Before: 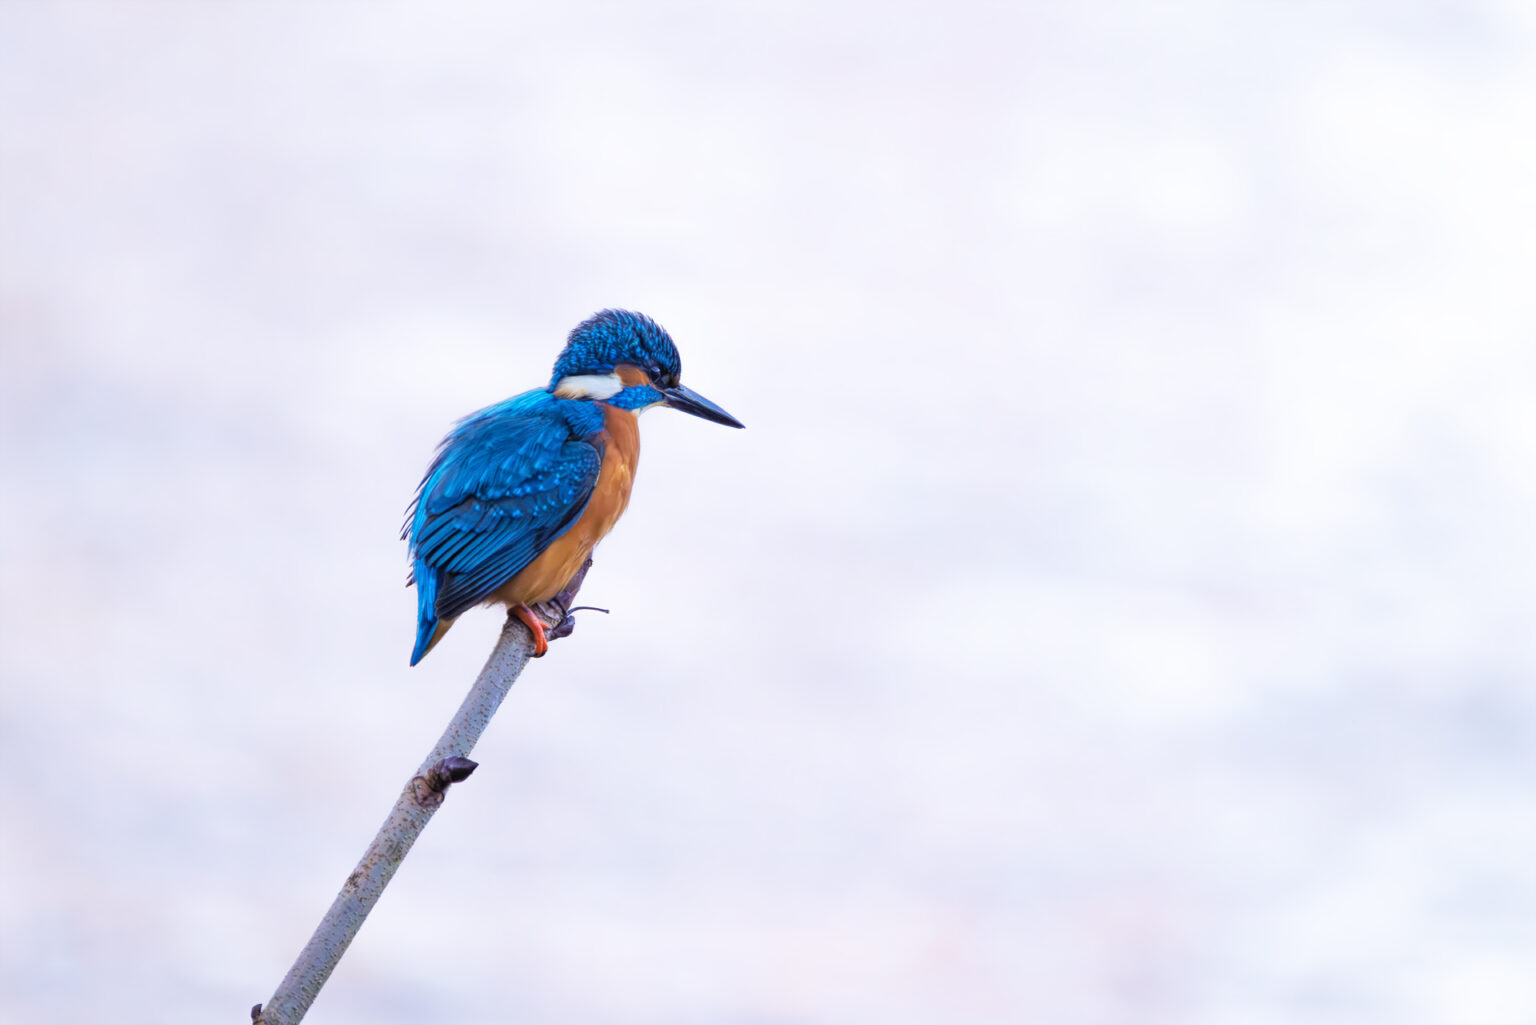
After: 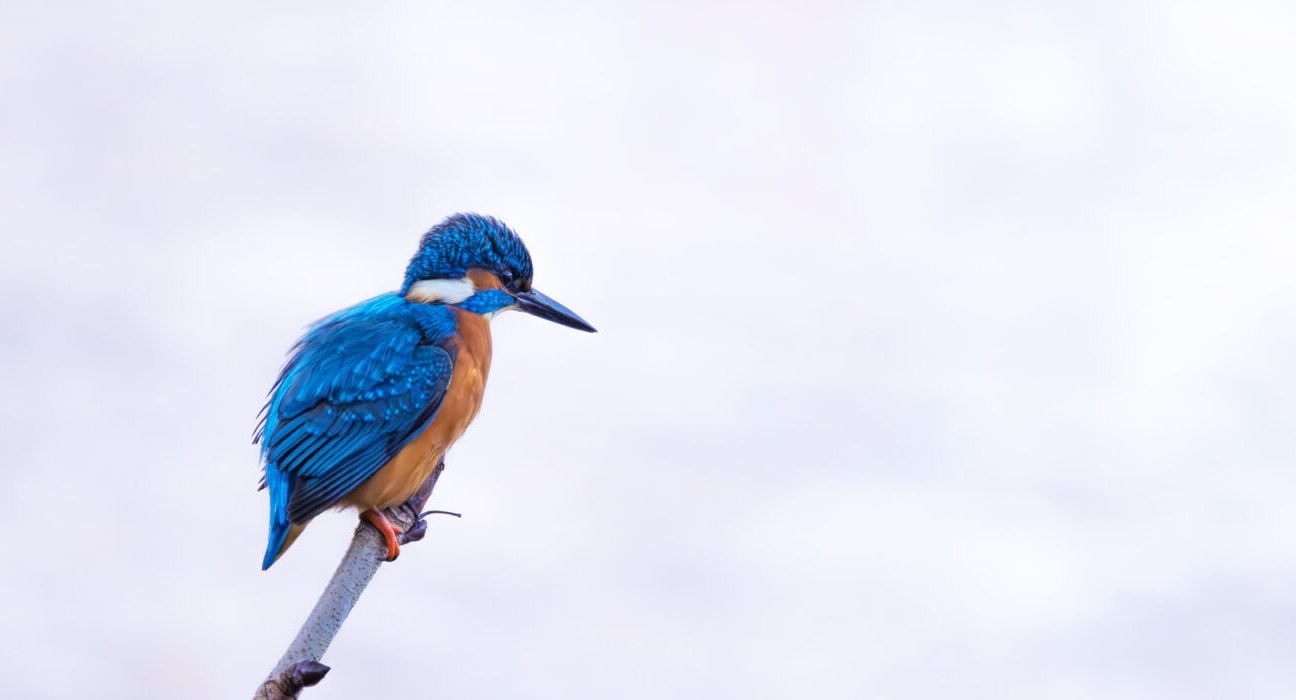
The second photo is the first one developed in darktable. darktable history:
crop and rotate: left 9.69%, top 9.419%, right 5.9%, bottom 22.279%
